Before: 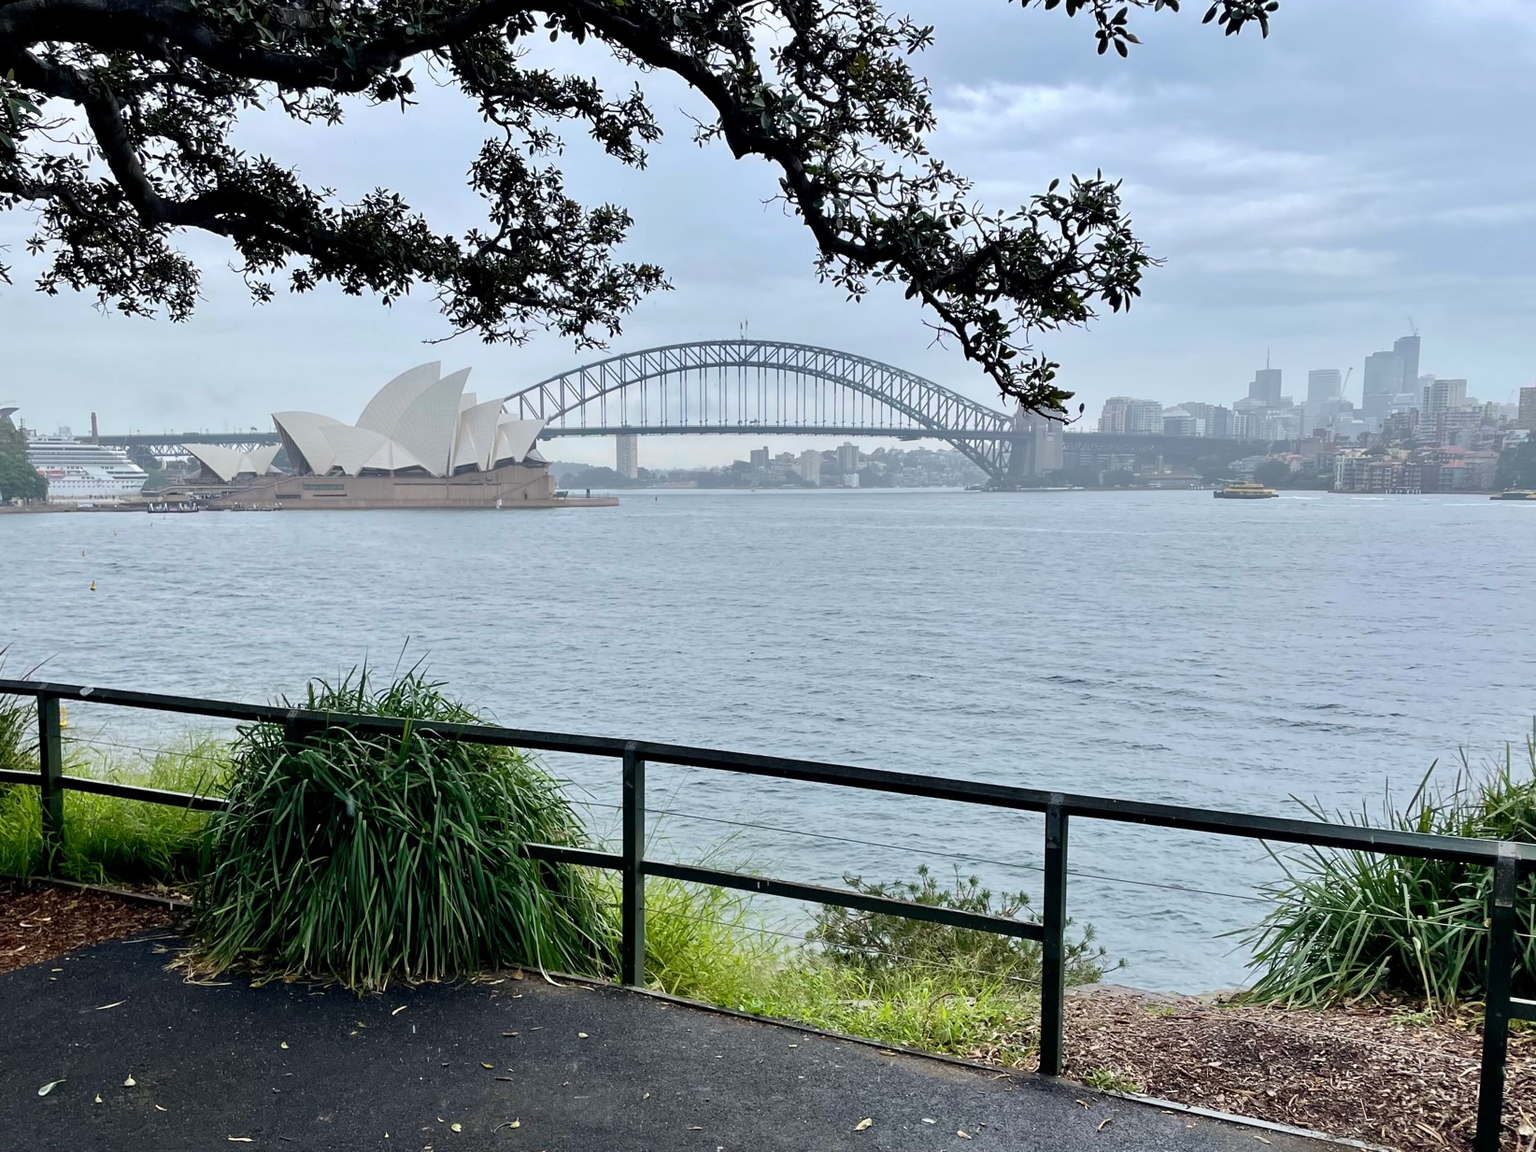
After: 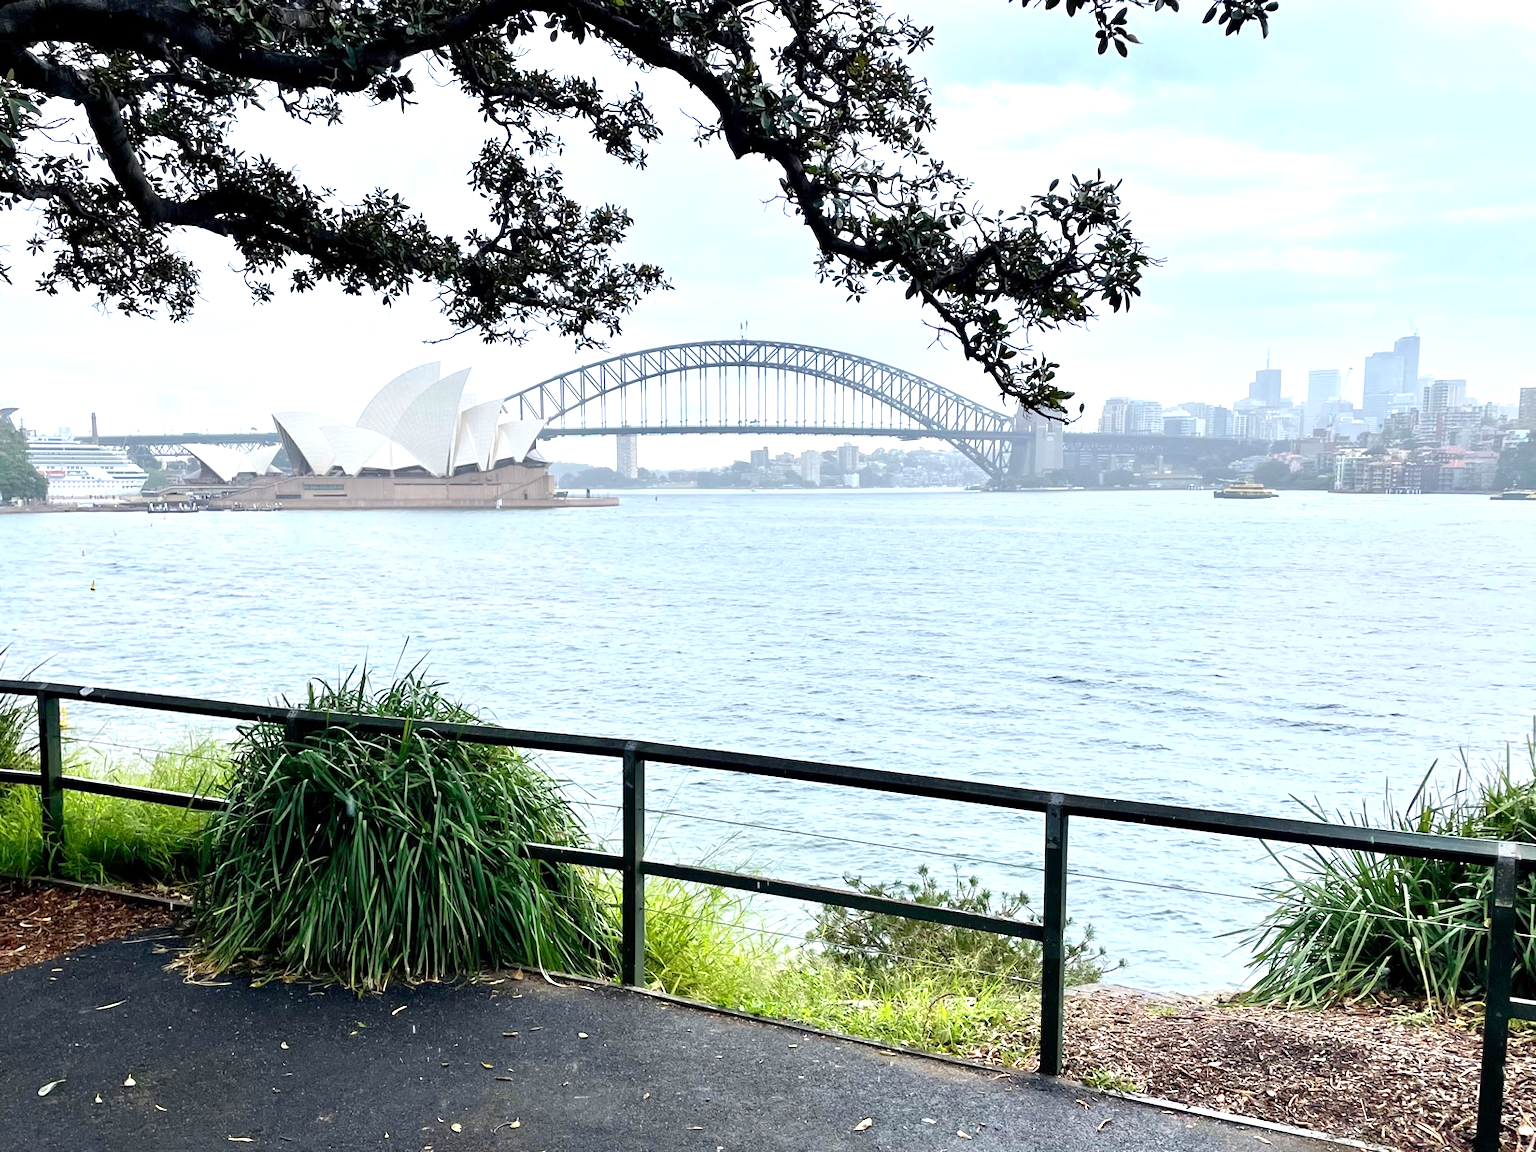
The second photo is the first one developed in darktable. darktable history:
exposure: exposure 0.914 EV, compensate exposure bias true, compensate highlight preservation false
